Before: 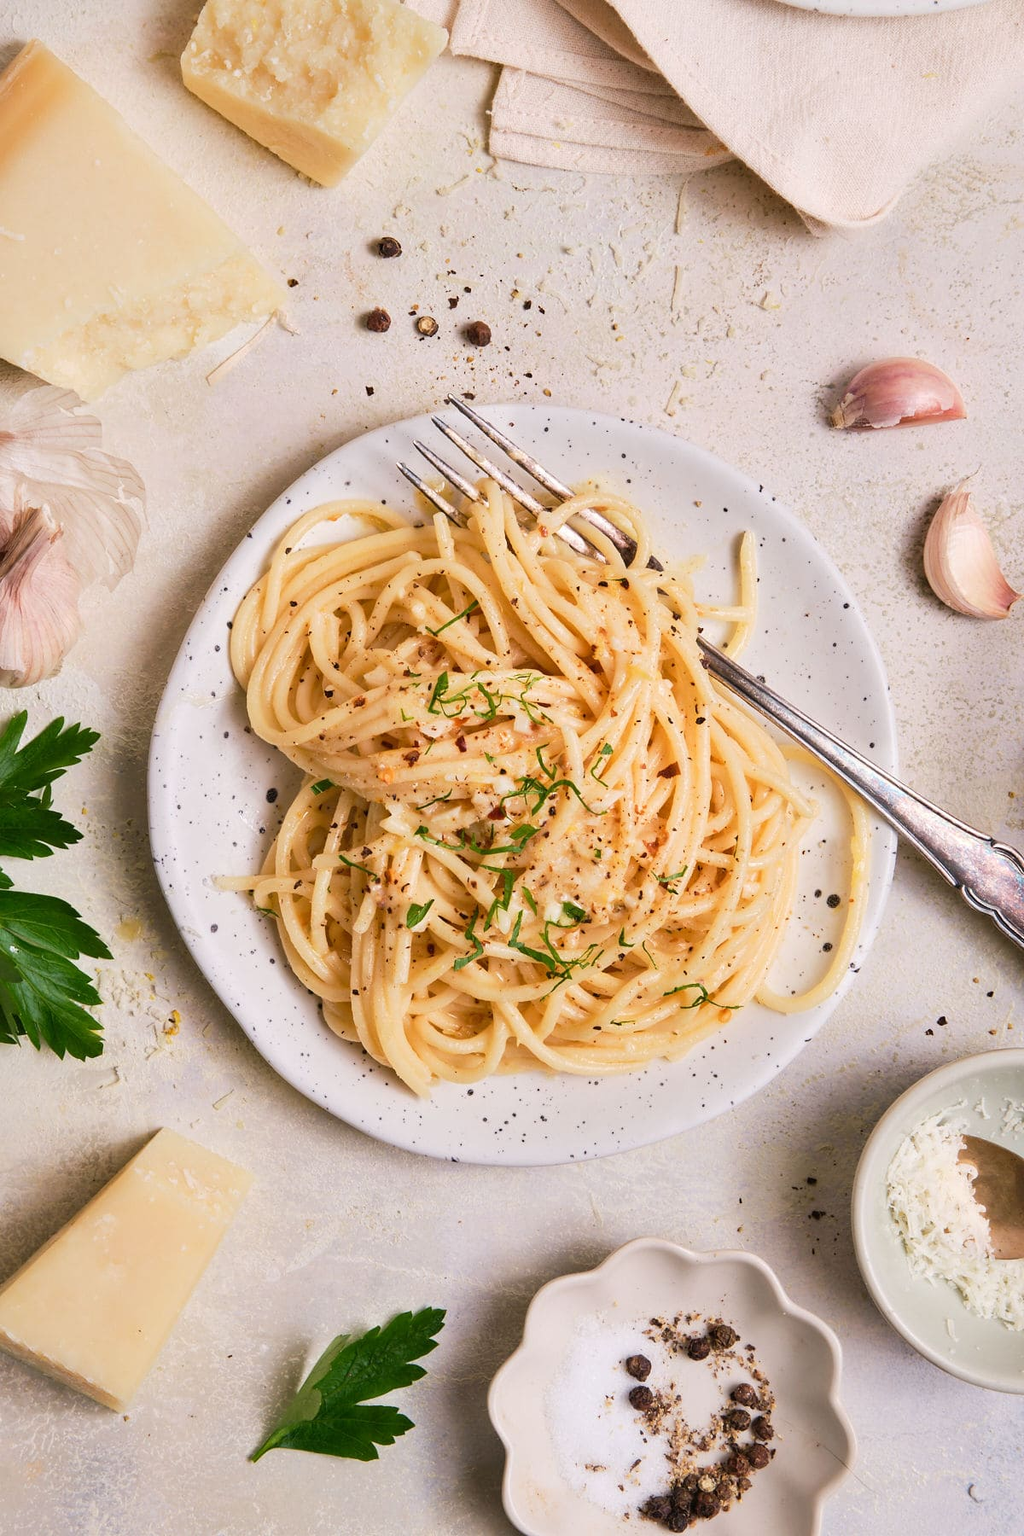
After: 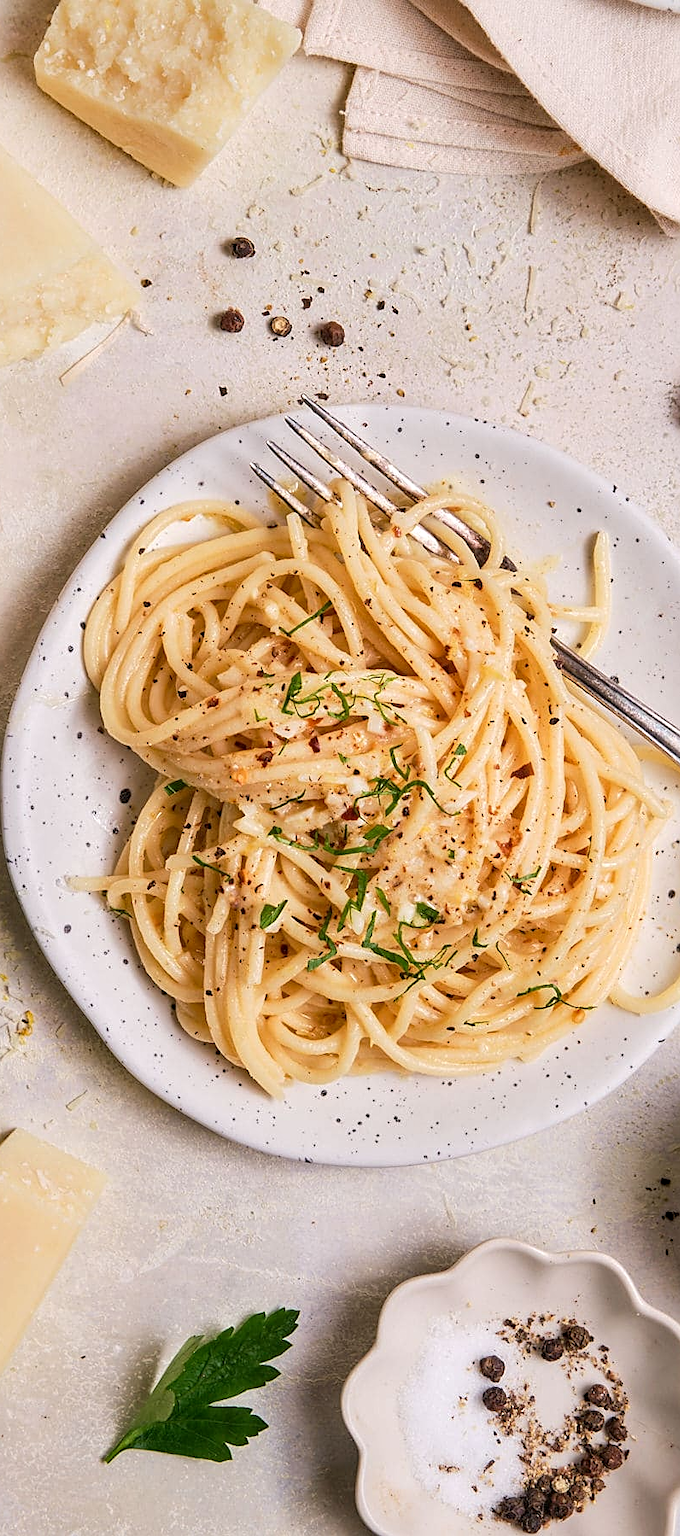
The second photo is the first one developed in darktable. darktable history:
crop and rotate: left 14.335%, right 19.203%
local contrast: on, module defaults
sharpen: on, module defaults
